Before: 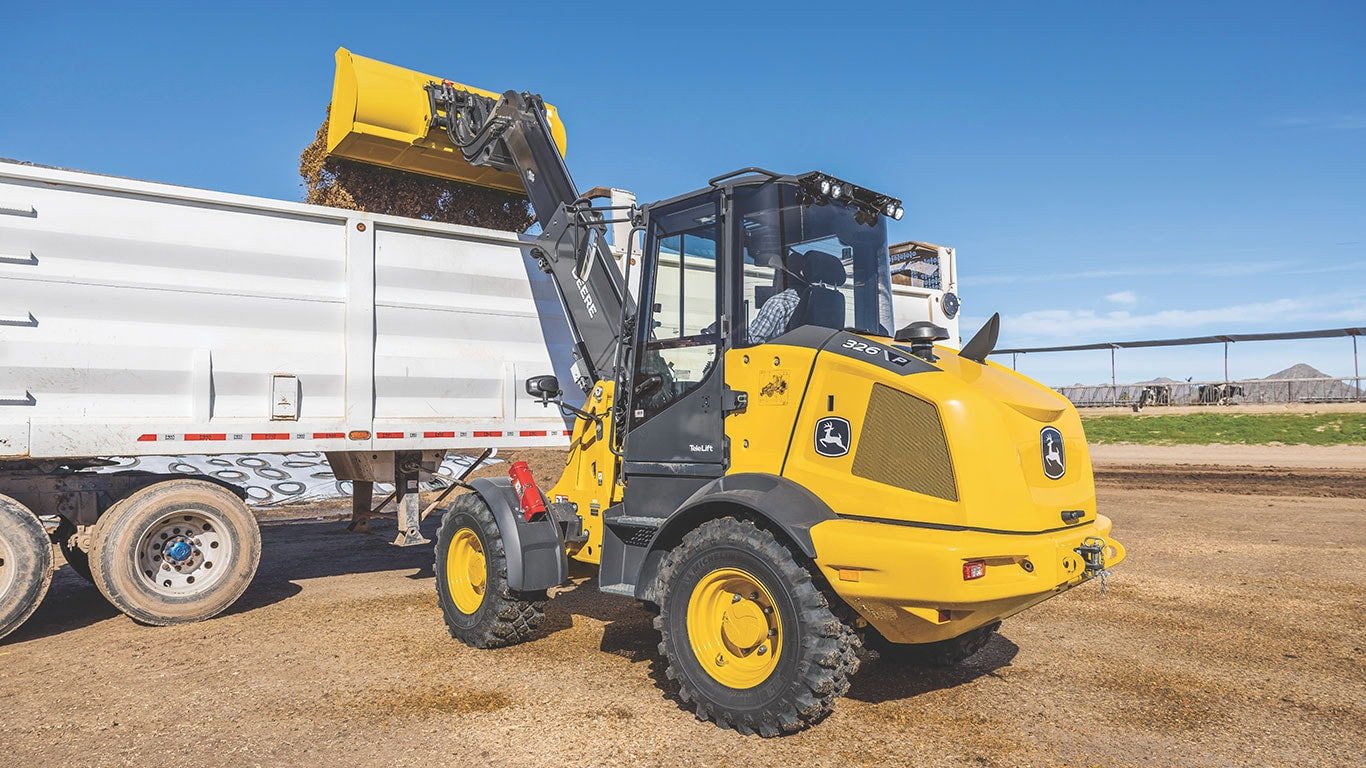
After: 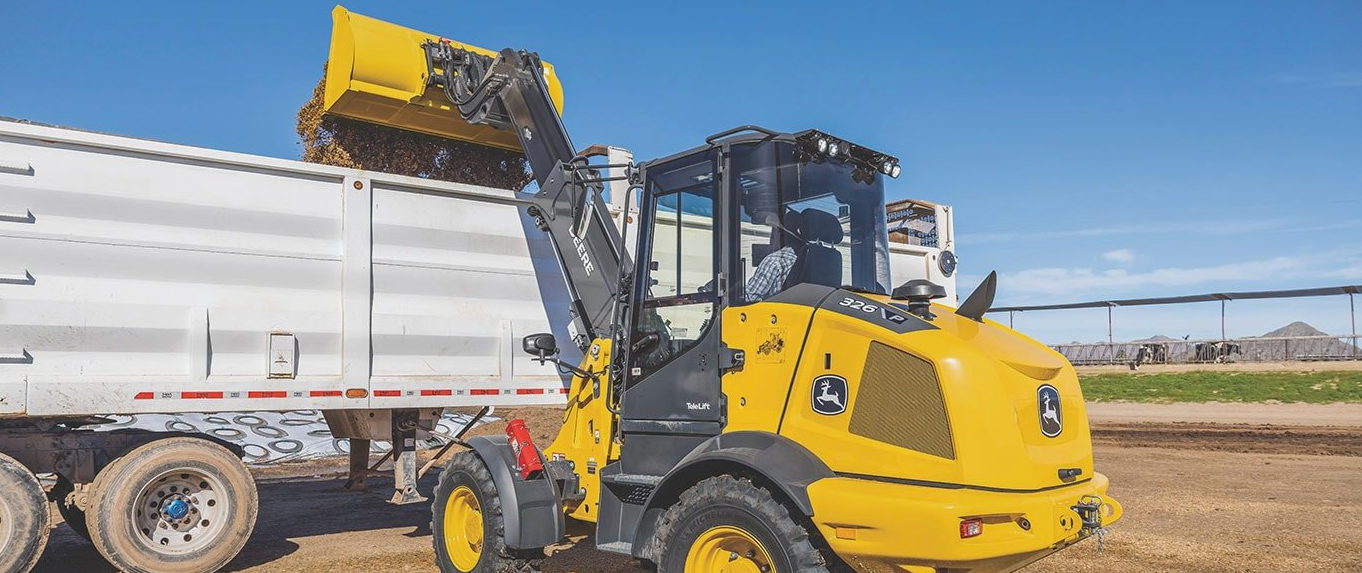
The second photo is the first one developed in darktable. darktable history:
shadows and highlights: shadows 25.02, white point adjustment -2.9, highlights -29.91
vignetting: fall-off start 100%, brightness -0.175, saturation -0.3, width/height ratio 1.307, dithering 8-bit output
crop: left 0.252%, top 5.53%, bottom 19.856%
